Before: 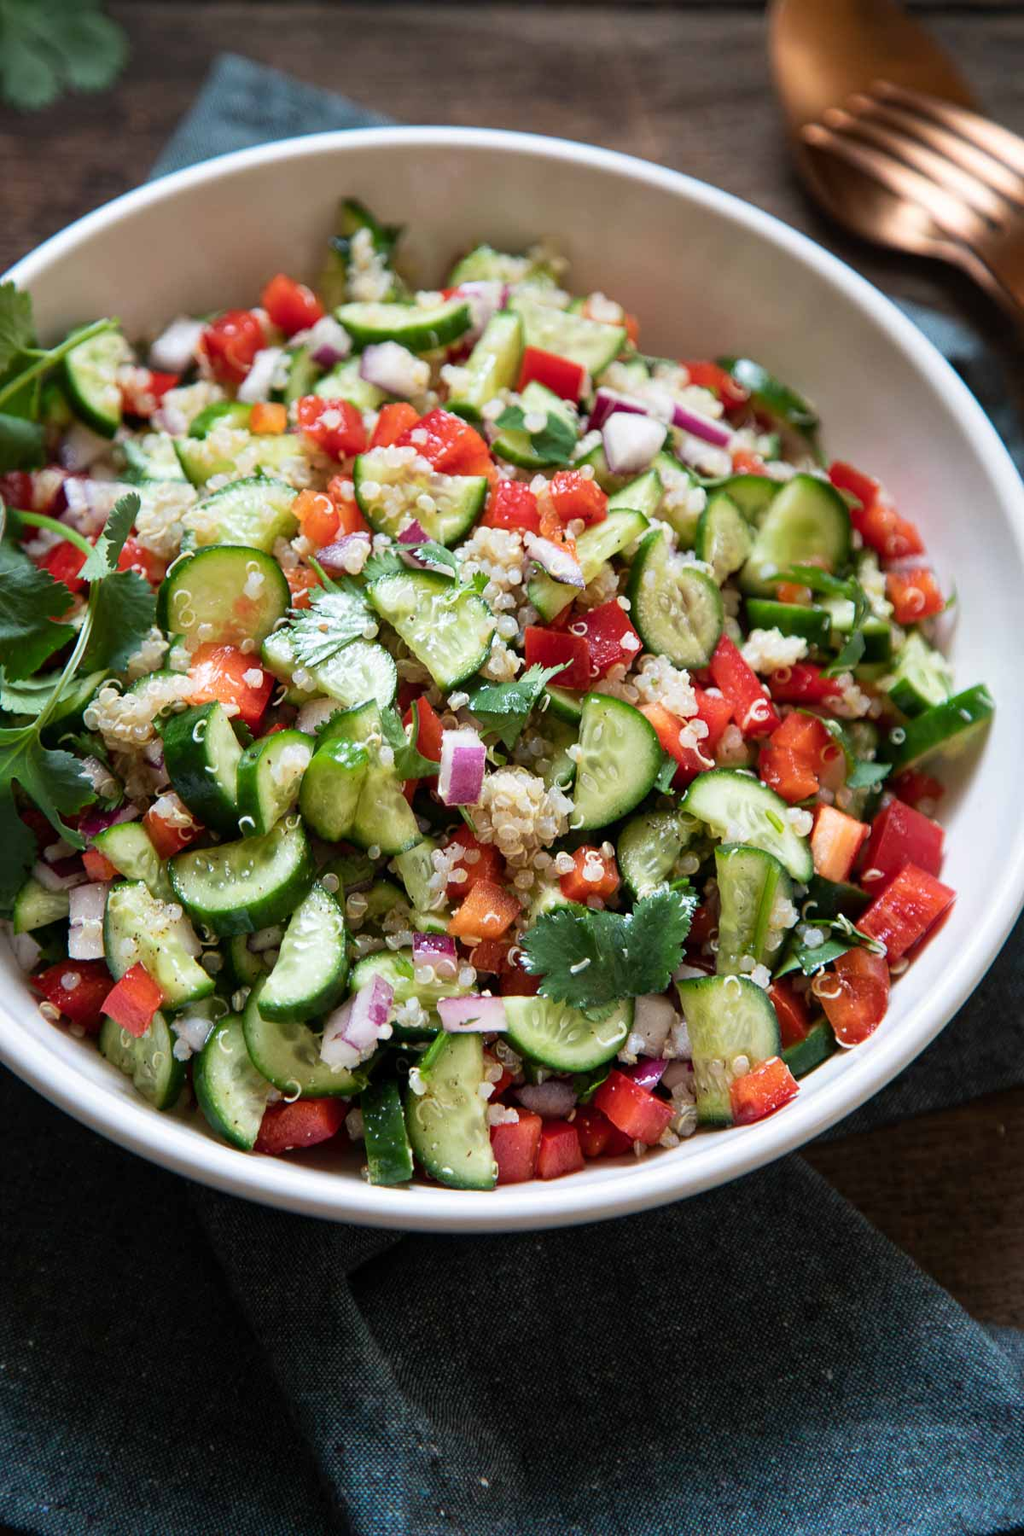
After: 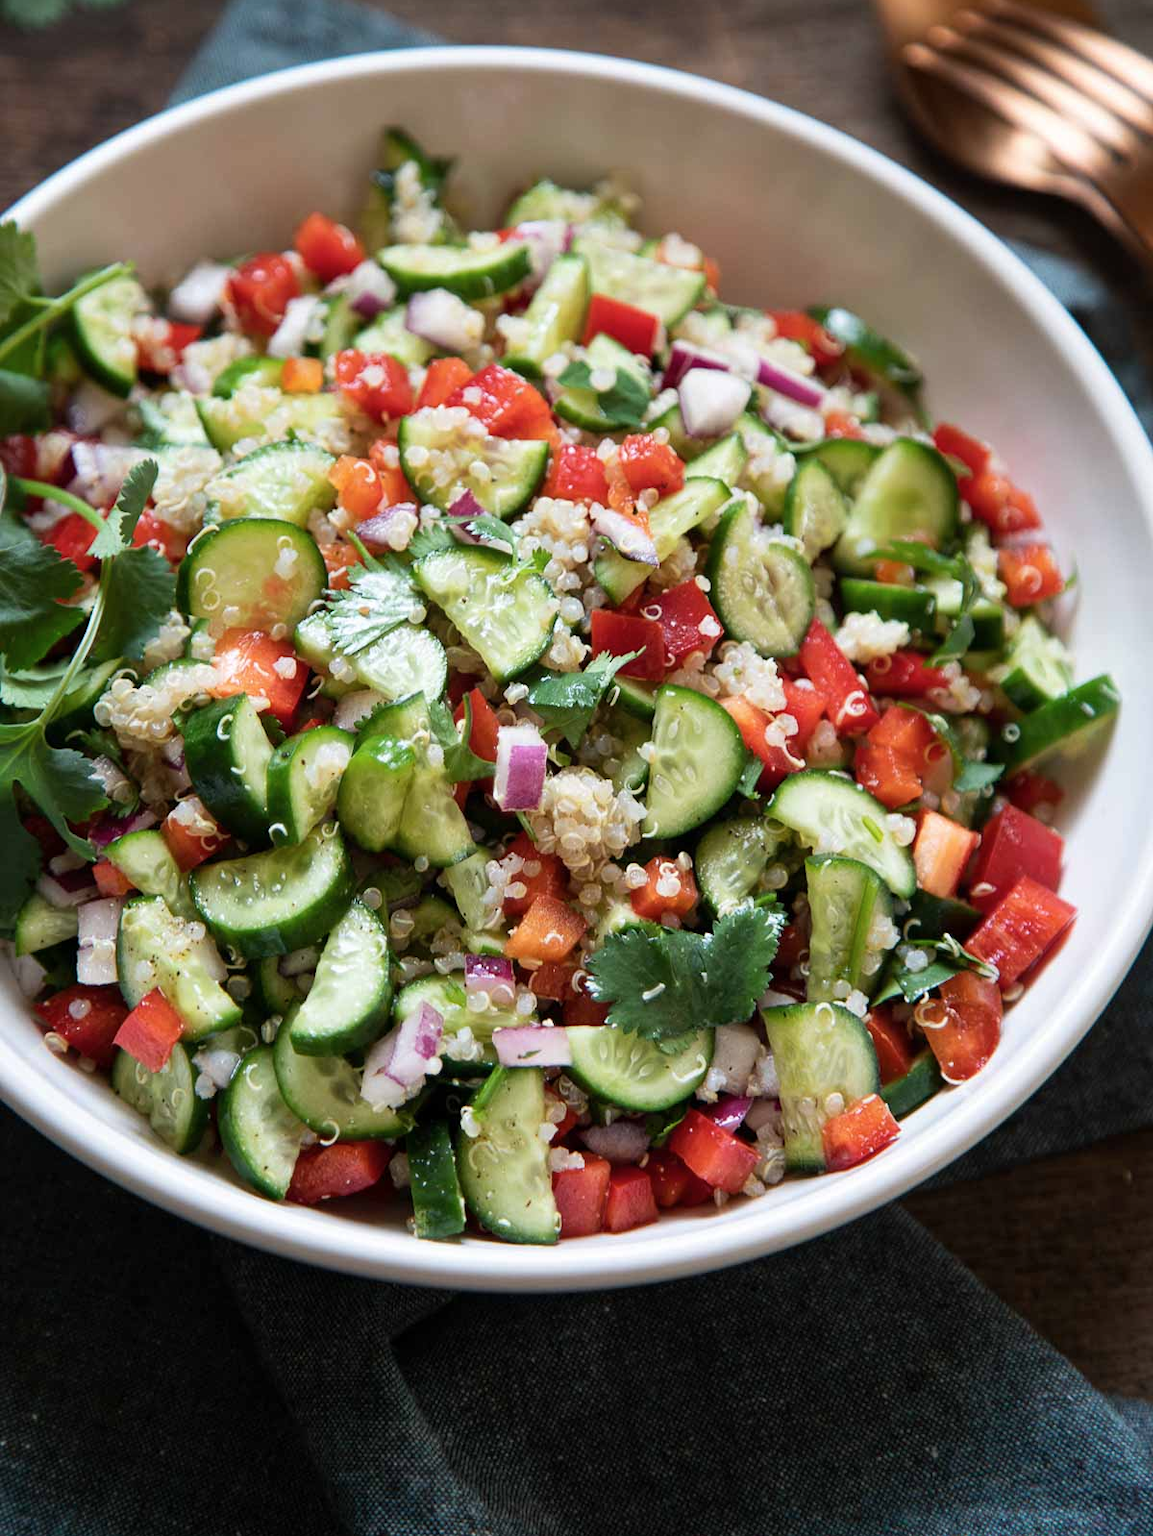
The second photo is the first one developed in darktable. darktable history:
crop and rotate: top 5.609%, bottom 5.609%
contrast brightness saturation: saturation -0.05
